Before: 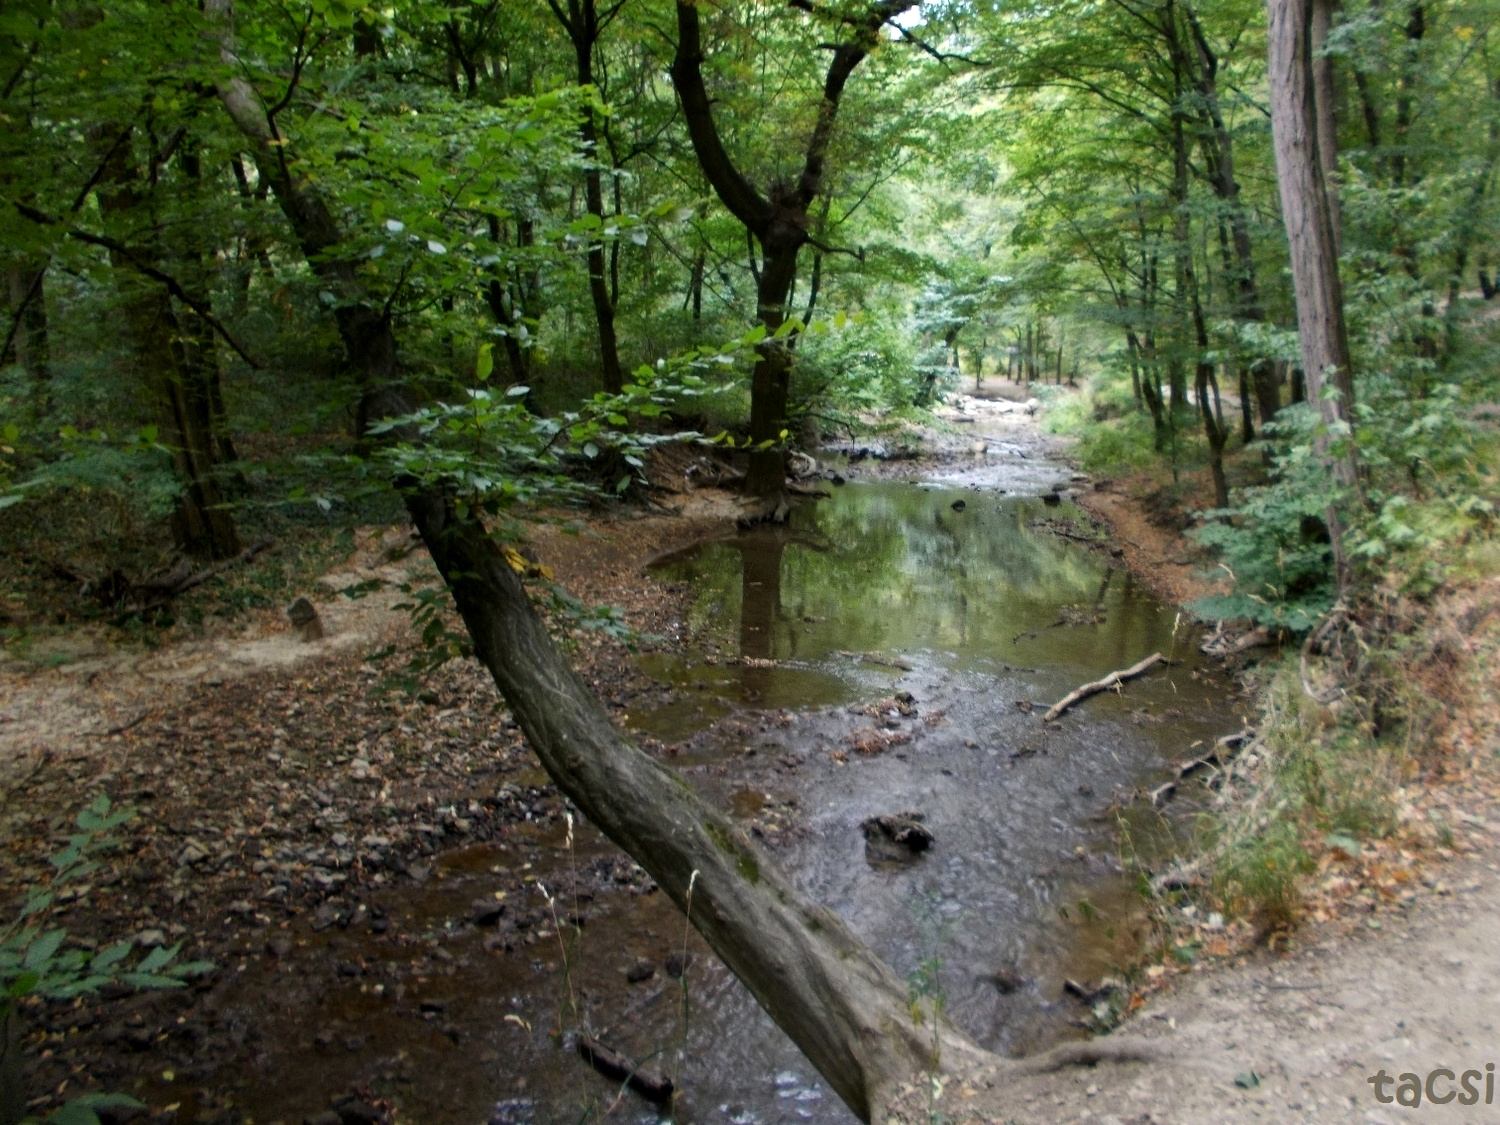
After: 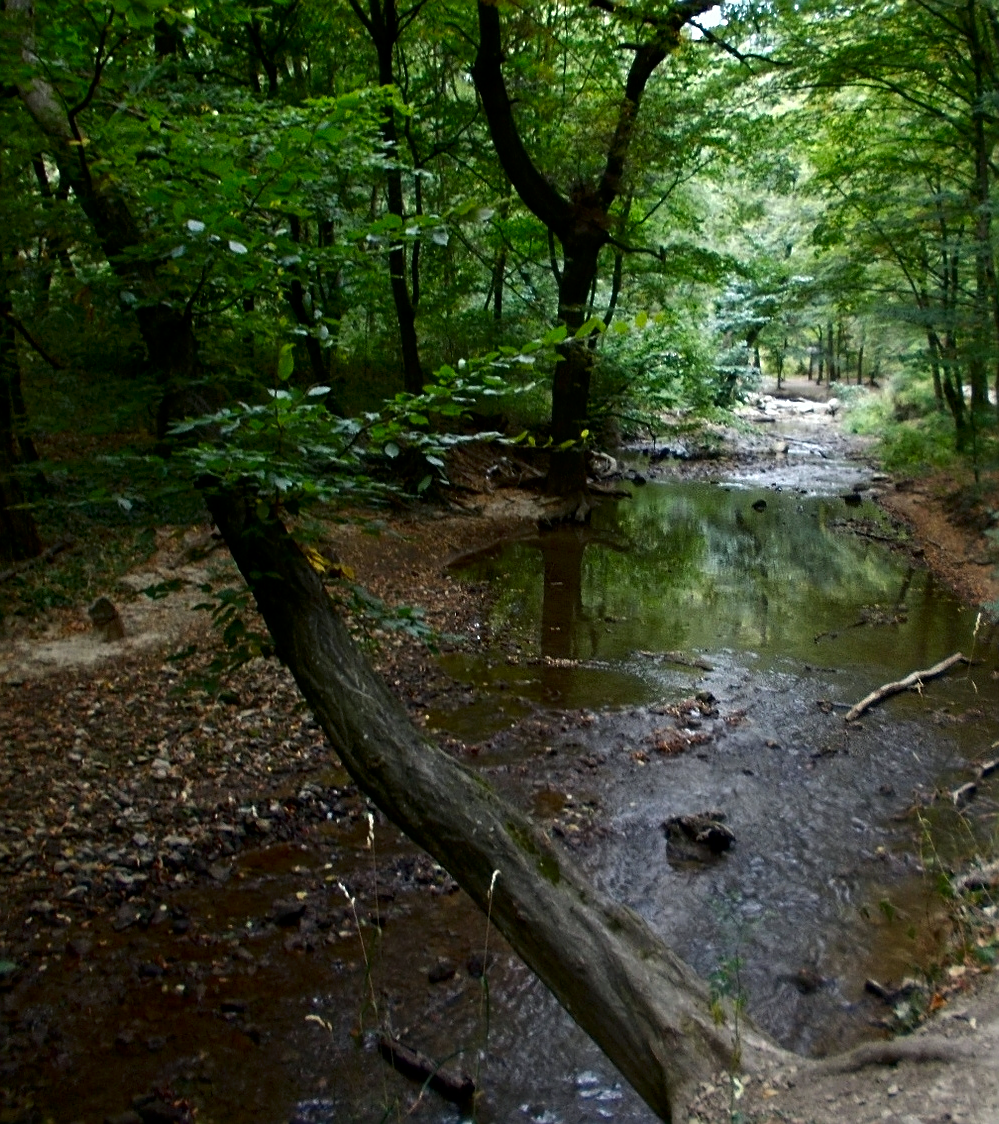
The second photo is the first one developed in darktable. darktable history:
crop and rotate: left 13.342%, right 19.991%
contrast brightness saturation: brightness -0.2, saturation 0.08
white balance: red 0.978, blue 0.999
sharpen: on, module defaults
